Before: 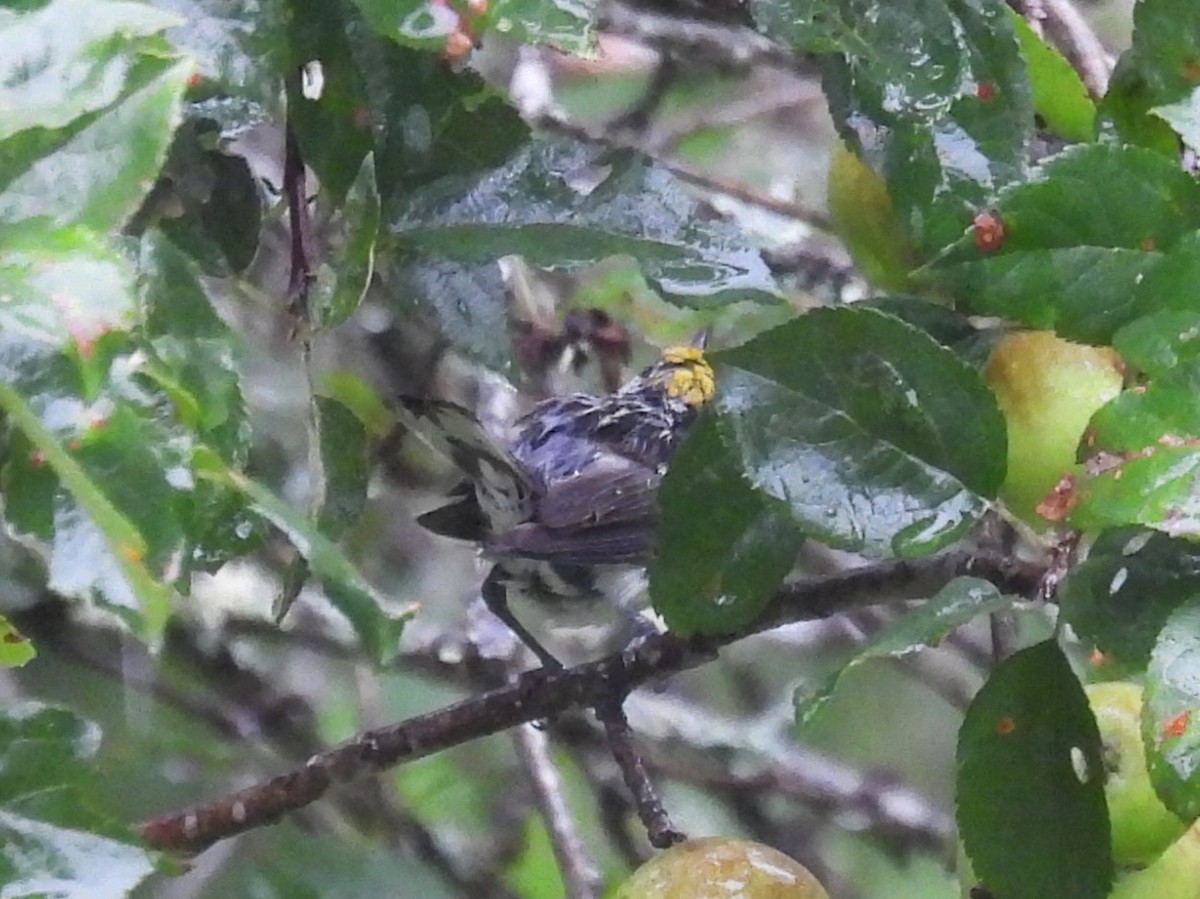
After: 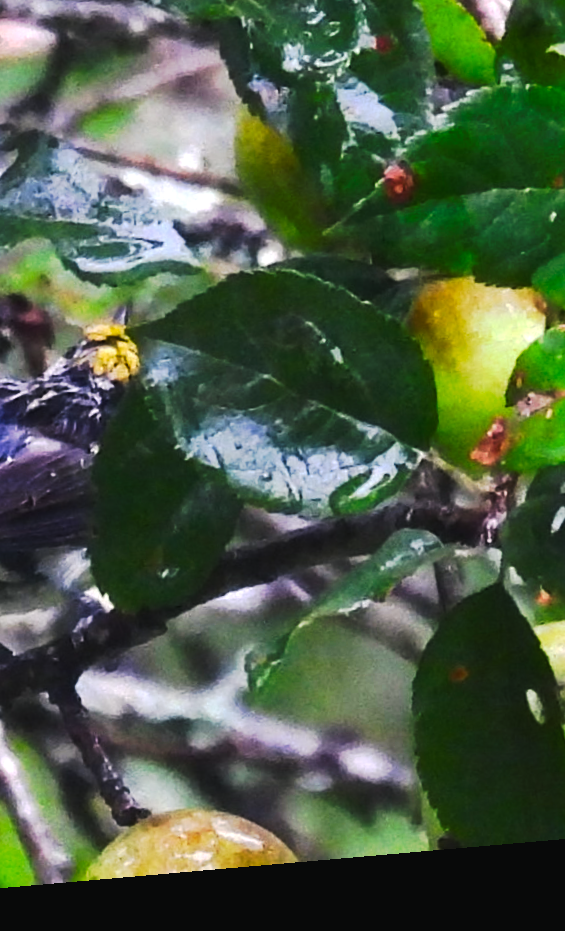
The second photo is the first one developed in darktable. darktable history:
crop: left 47.628%, top 6.643%, right 7.874%
color balance rgb: shadows lift › chroma 1%, shadows lift › hue 217.2°, power › hue 310.8°, highlights gain › chroma 1%, highlights gain › hue 54°, global offset › luminance 0.5%, global offset › hue 171.6°, perceptual saturation grading › global saturation 14.09%, perceptual saturation grading › highlights -25%, perceptual saturation grading › shadows 30%, perceptual brilliance grading › highlights 13.42%, perceptual brilliance grading › mid-tones 8.05%, perceptual brilliance grading › shadows -17.45%, global vibrance 25%
tone curve: curves: ch0 [(0, 0) (0.003, 0.006) (0.011, 0.011) (0.025, 0.02) (0.044, 0.032) (0.069, 0.035) (0.1, 0.046) (0.136, 0.063) (0.177, 0.089) (0.224, 0.12) (0.277, 0.16) (0.335, 0.206) (0.399, 0.268) (0.468, 0.359) (0.543, 0.466) (0.623, 0.582) (0.709, 0.722) (0.801, 0.808) (0.898, 0.886) (1, 1)], preserve colors none
rotate and perspective: rotation -4.98°, automatic cropping off
